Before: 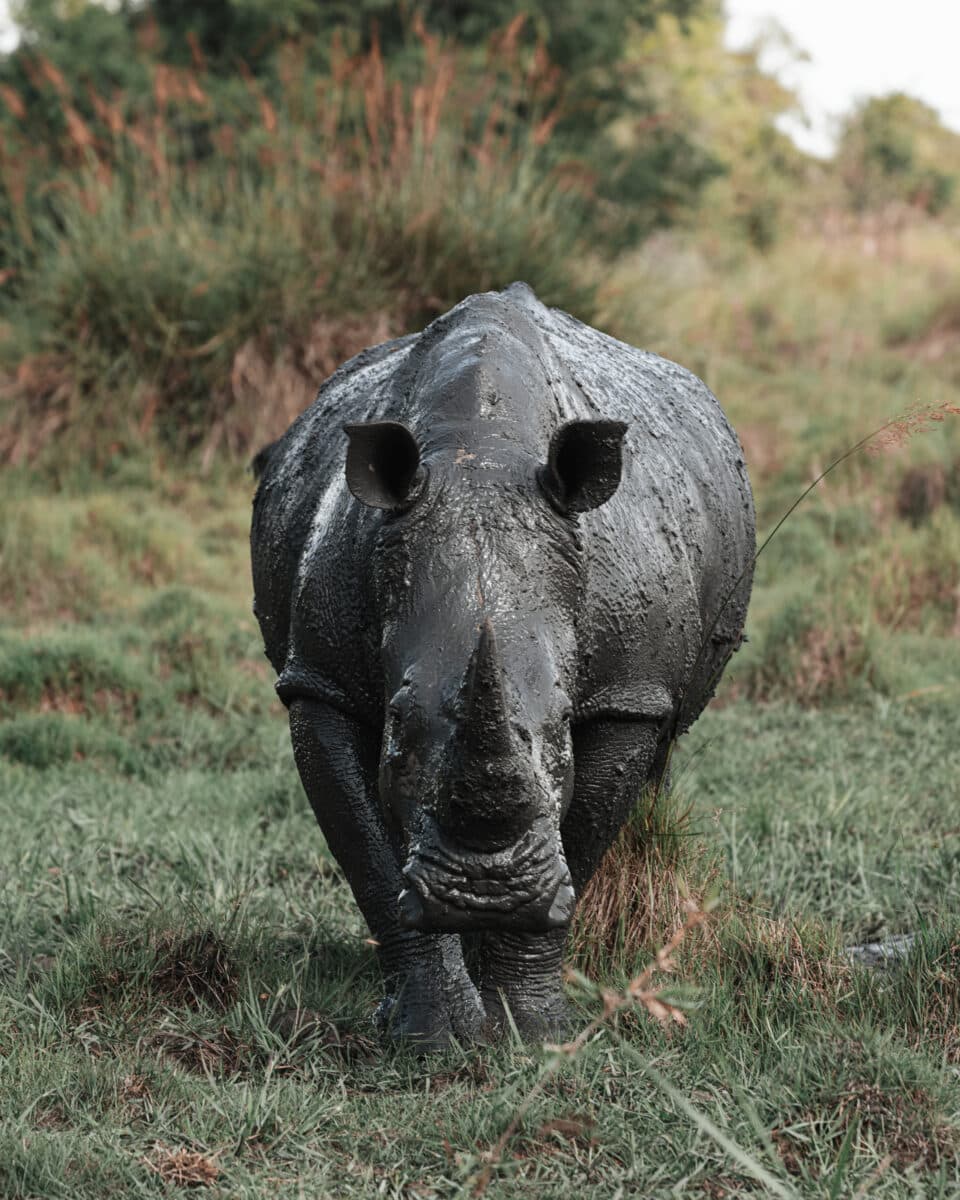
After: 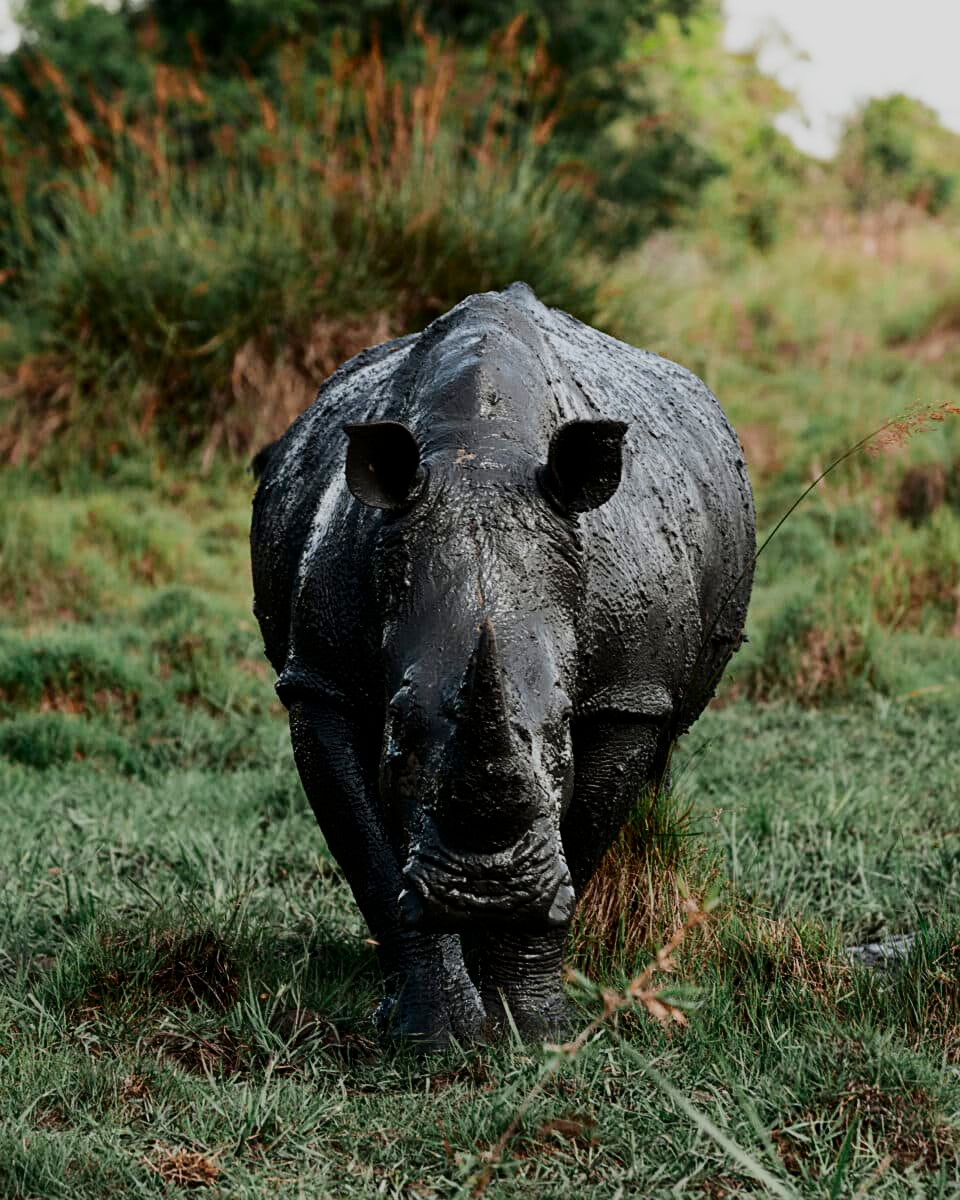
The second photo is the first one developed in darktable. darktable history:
color balance rgb: perceptual saturation grading › global saturation 30%, global vibrance 20%
filmic rgb: black relative exposure -7.65 EV, white relative exposure 4.56 EV, hardness 3.61
sharpen: amount 0.2
contrast brightness saturation: contrast 0.2, brightness -0.11, saturation 0.1
color zones: curves: ch2 [(0, 0.5) (0.143, 0.517) (0.286, 0.571) (0.429, 0.522) (0.571, 0.5) (0.714, 0.5) (0.857, 0.5) (1, 0.5)]
